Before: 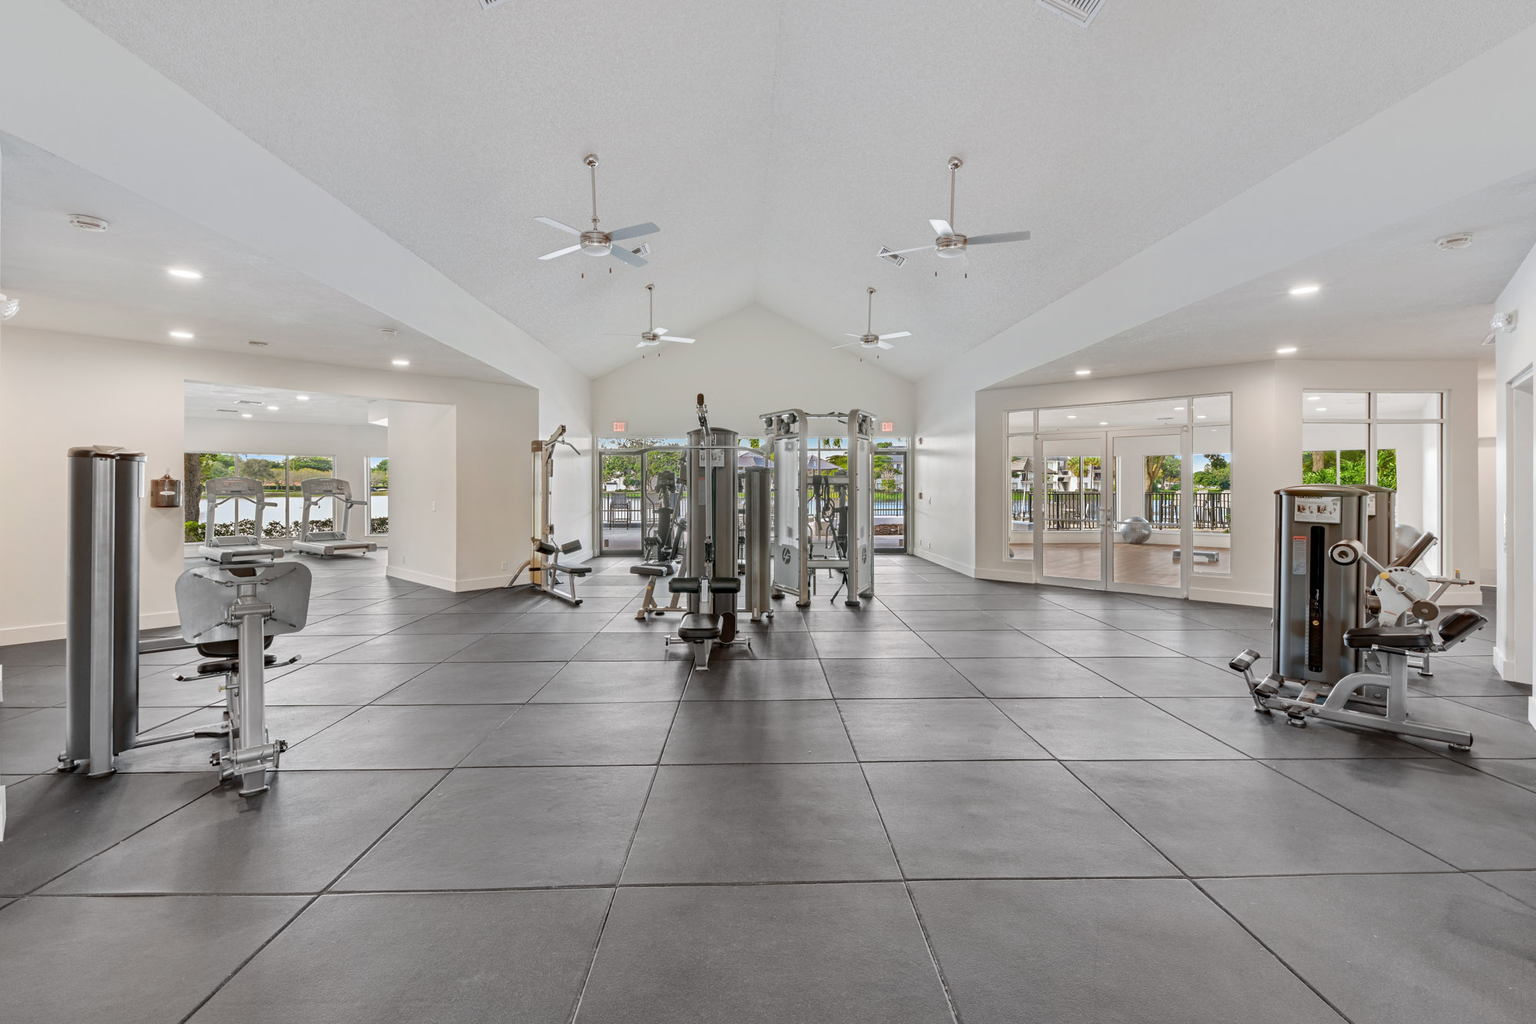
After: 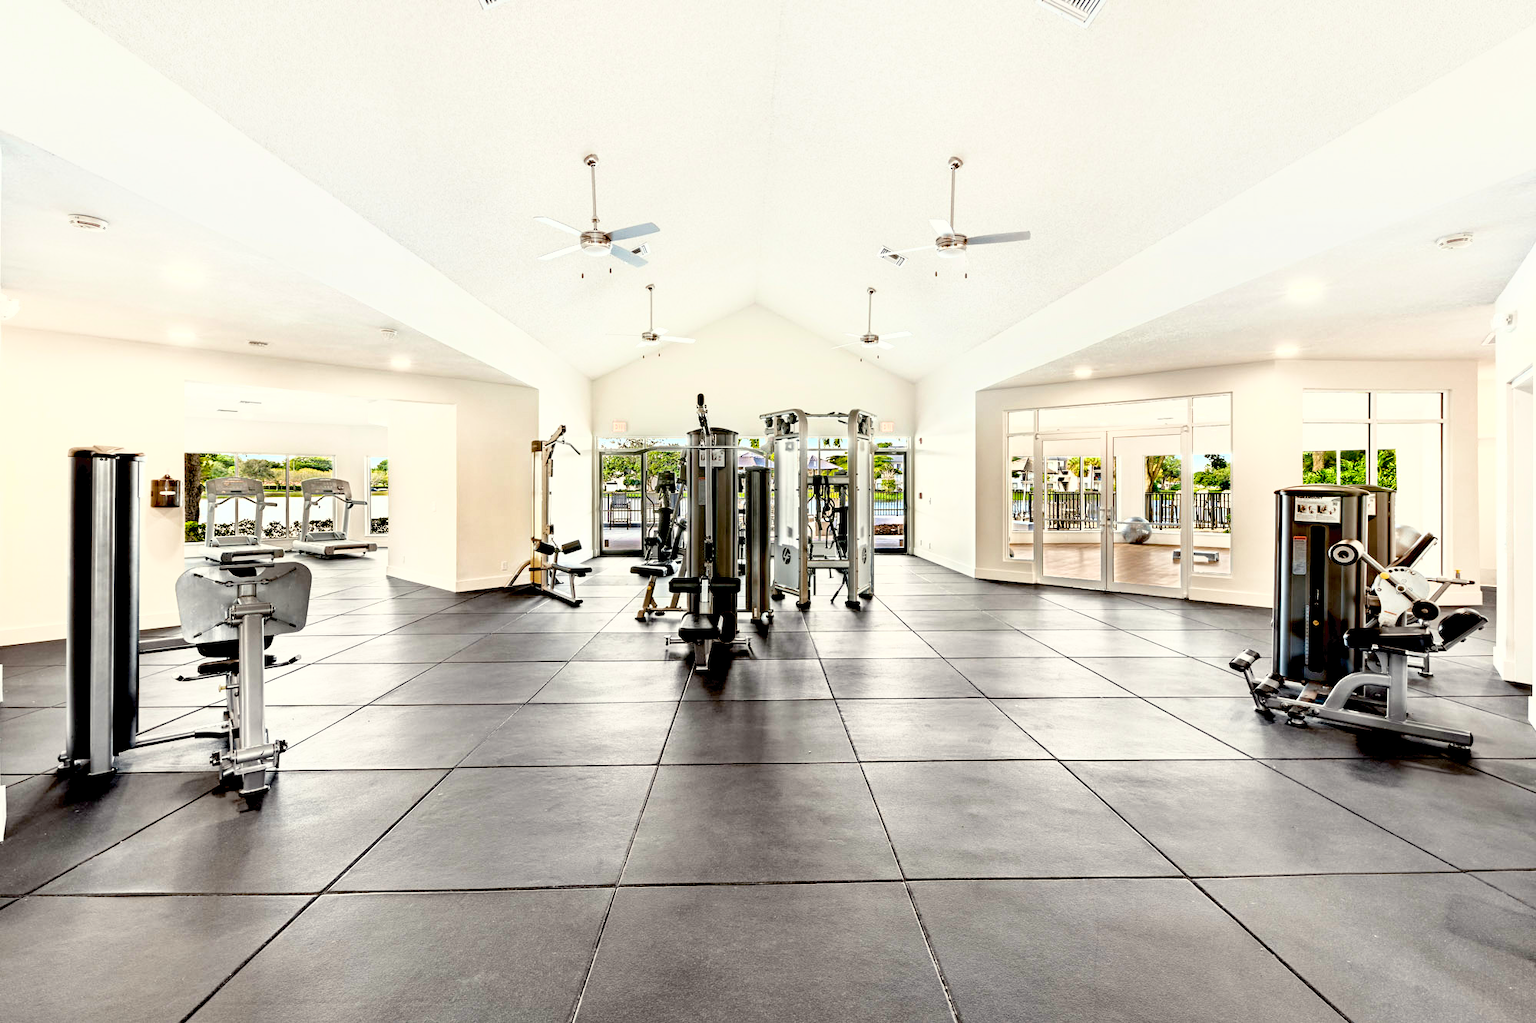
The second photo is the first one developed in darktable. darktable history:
color balance rgb: highlights gain › luminance 6.022%, highlights gain › chroma 2.547%, highlights gain › hue 89.13°, perceptual saturation grading › global saturation 14.605%
velvia: on, module defaults
tone curve: curves: ch0 [(0, 0) (0.003, 0.028) (0.011, 0.028) (0.025, 0.026) (0.044, 0.036) (0.069, 0.06) (0.1, 0.101) (0.136, 0.15) (0.177, 0.203) (0.224, 0.271) (0.277, 0.345) (0.335, 0.422) (0.399, 0.515) (0.468, 0.611) (0.543, 0.716) (0.623, 0.826) (0.709, 0.942) (0.801, 0.992) (0.898, 1) (1, 1)], color space Lab, independent channels, preserve colors none
exposure: black level correction 0.058, compensate highlight preservation false
